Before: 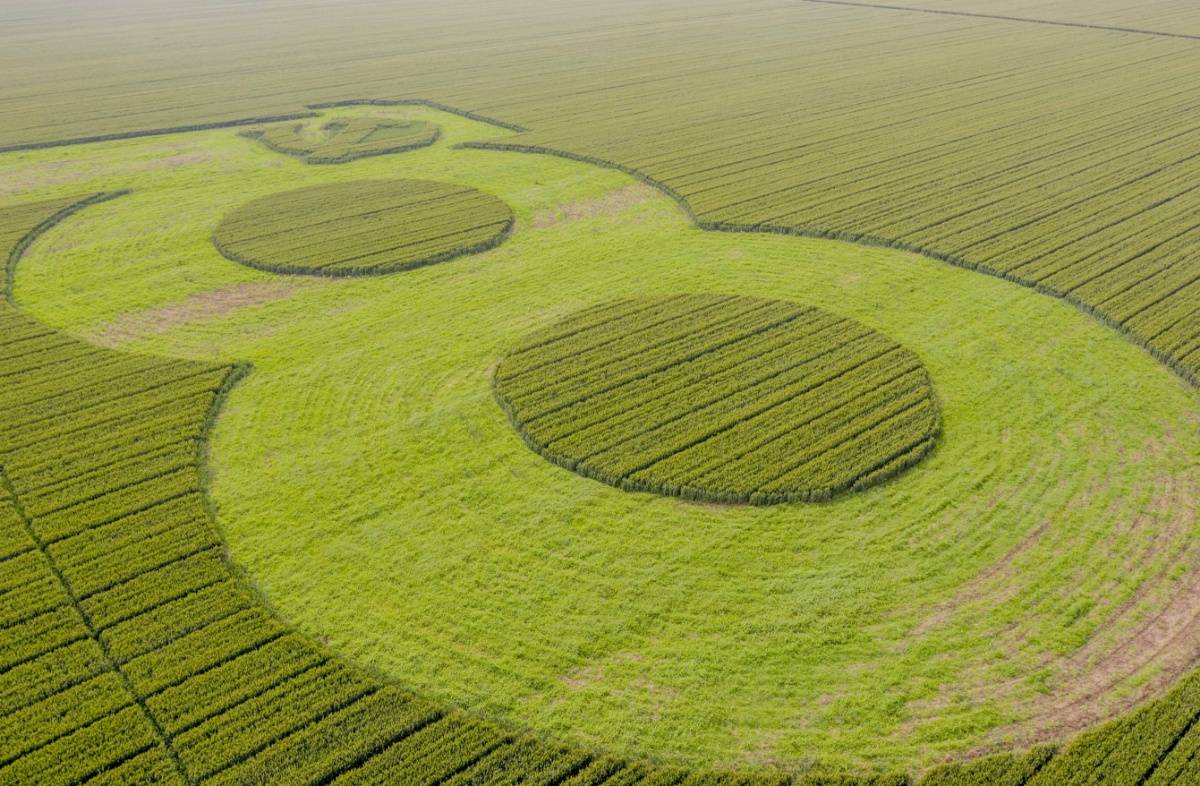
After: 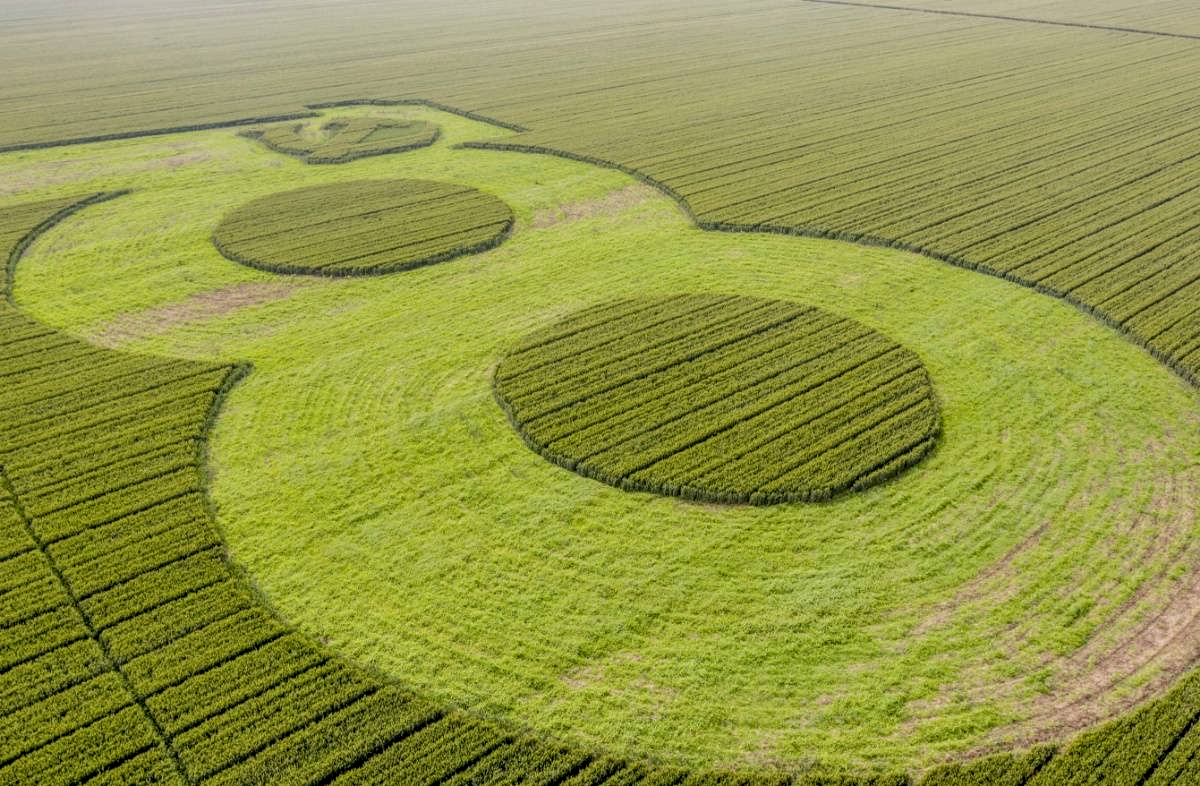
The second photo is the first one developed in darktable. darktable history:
local contrast: highlights 57%, detail 146%
